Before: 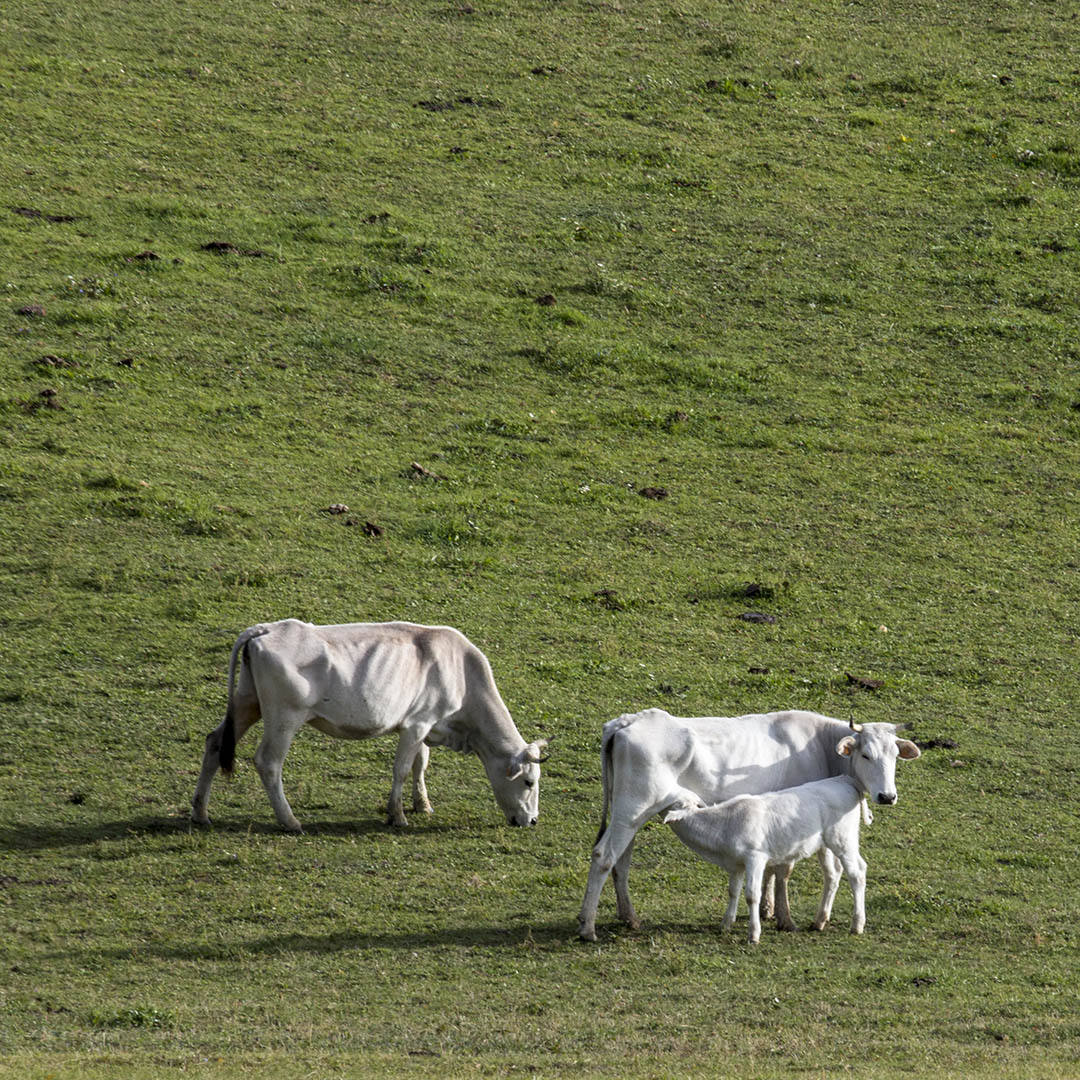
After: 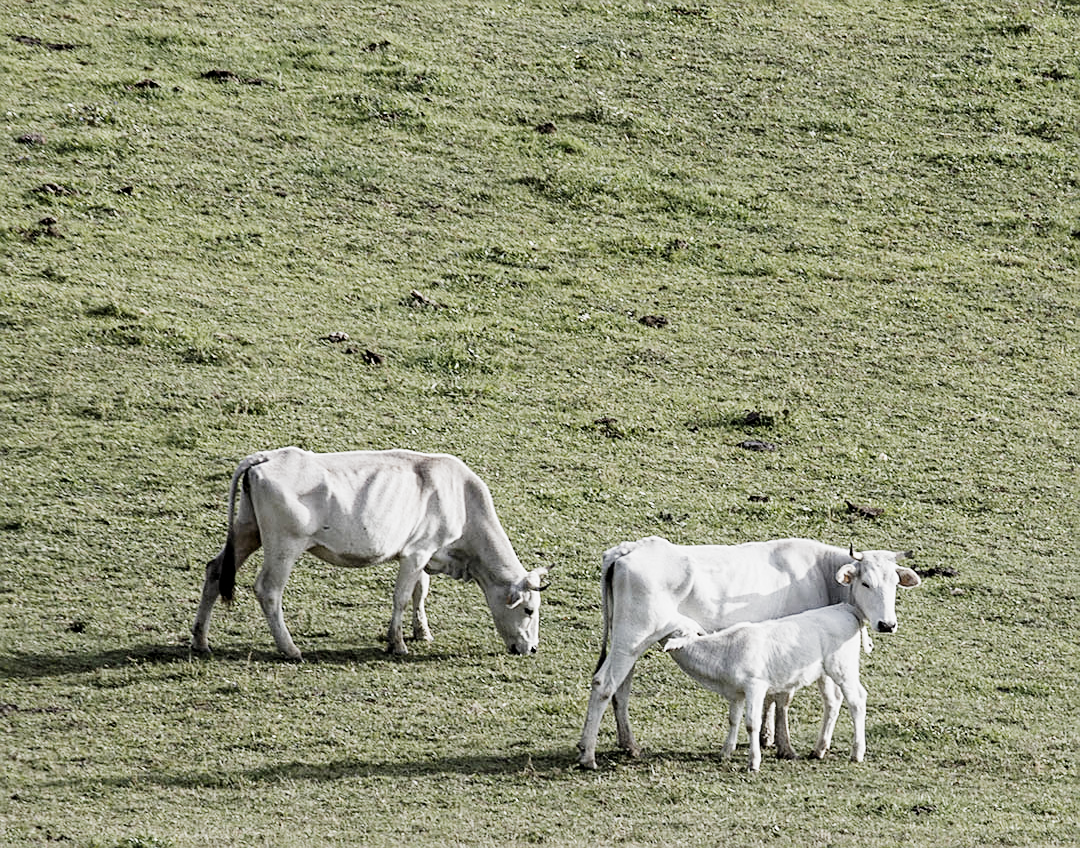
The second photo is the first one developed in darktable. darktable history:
filmic rgb: black relative exposure -7.65 EV, white relative exposure 4.56 EV, hardness 3.61, preserve chrominance no, color science v3 (2019), use custom middle-gray values true
exposure: black level correction 0, exposure 1.098 EV, compensate exposure bias true, compensate highlight preservation false
contrast brightness saturation: contrast 0.1, saturation -0.376
sharpen: on, module defaults
crop and rotate: top 15.982%, bottom 5.472%
